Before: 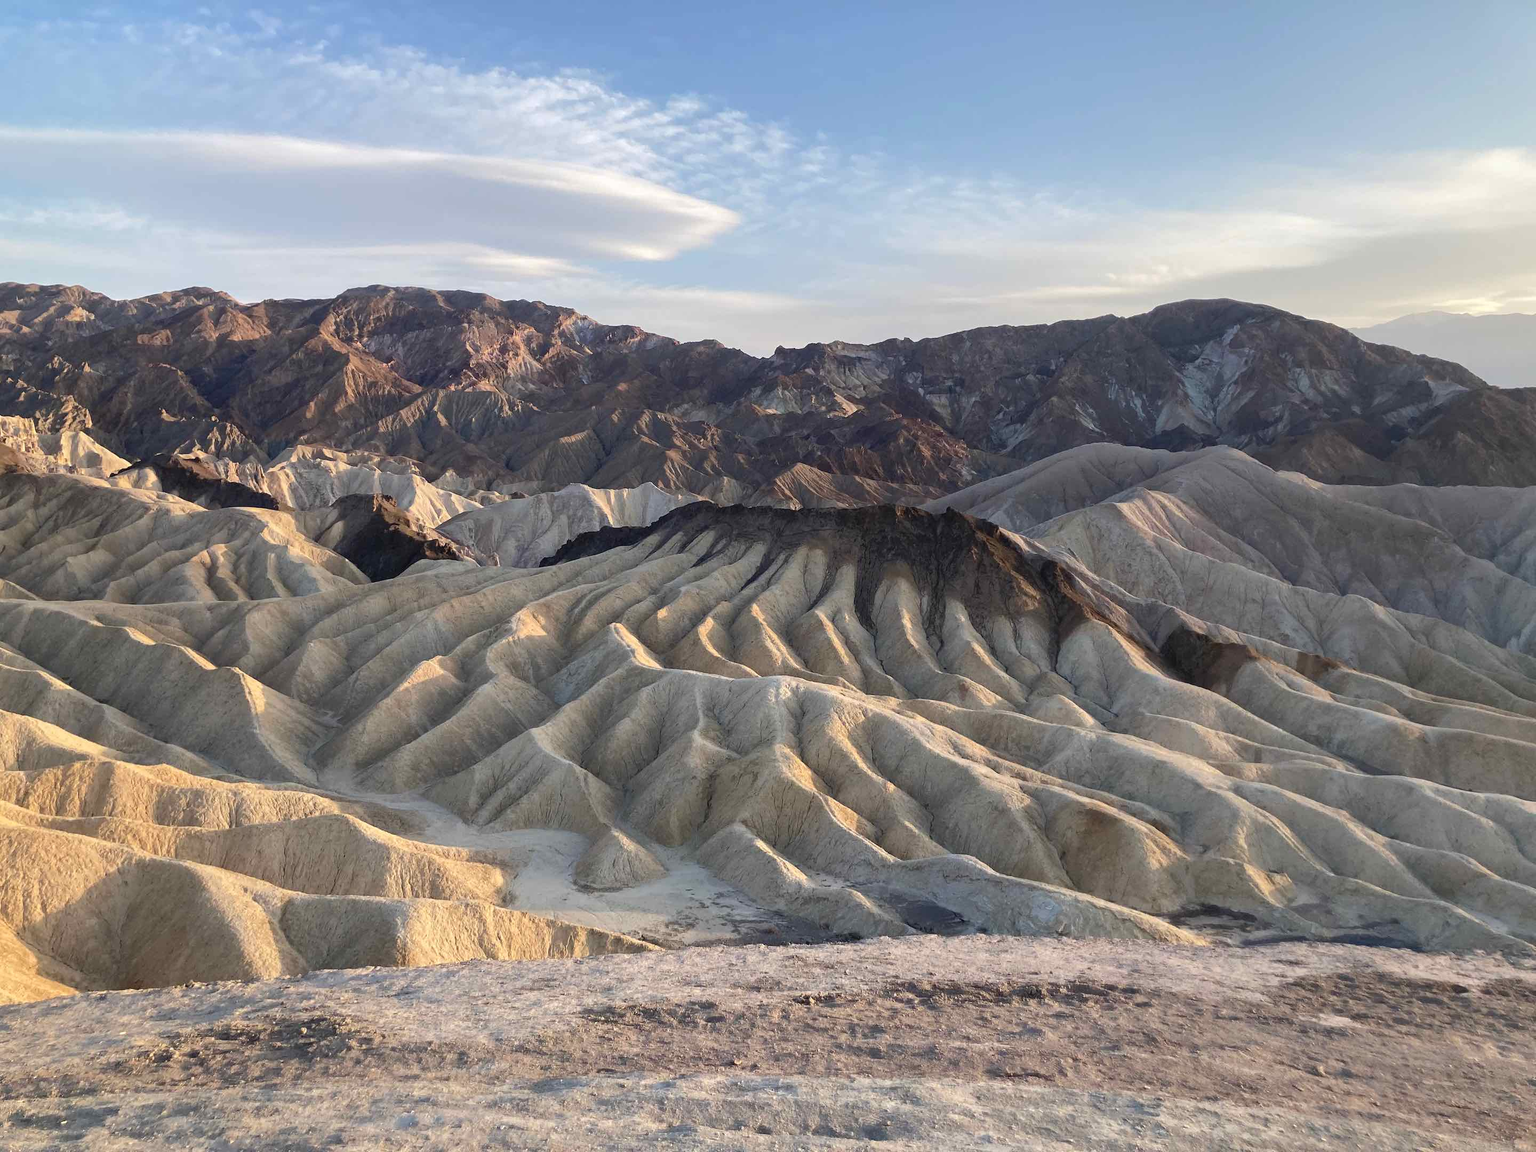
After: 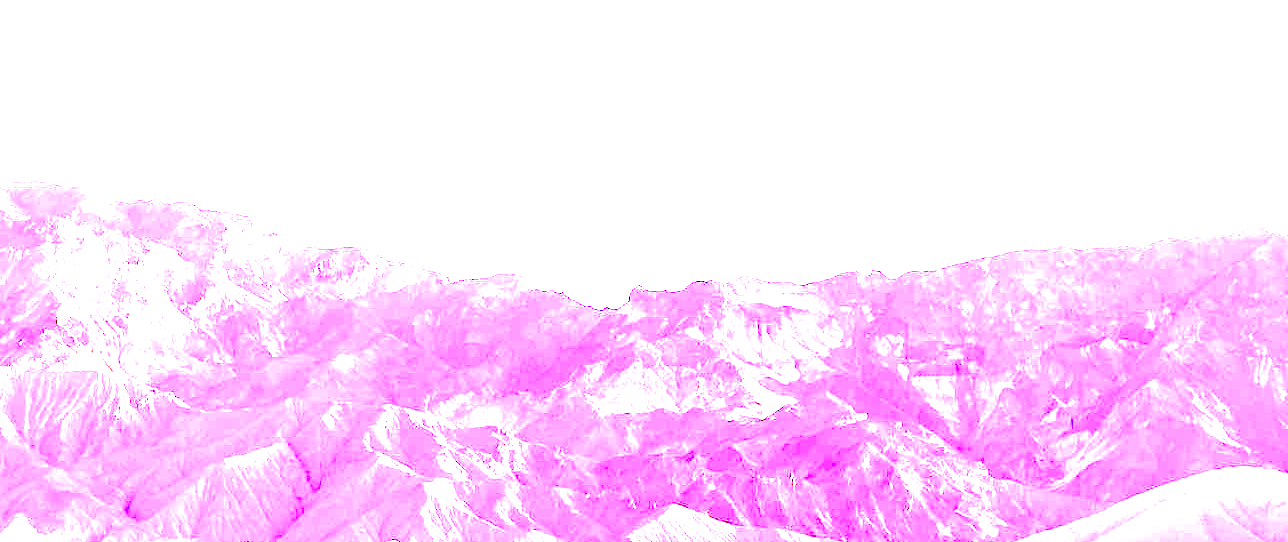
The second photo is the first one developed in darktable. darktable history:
crop: left 28.64%, top 16.832%, right 26.637%, bottom 58.055%
white balance: red 8, blue 8
color balance rgb: shadows lift › luminance -9.41%, highlights gain › luminance 17.6%, global offset › luminance -1.45%, perceptual saturation grading › highlights -17.77%, perceptual saturation grading › mid-tones 33.1%, perceptual saturation grading › shadows 50.52%, global vibrance 24.22%
